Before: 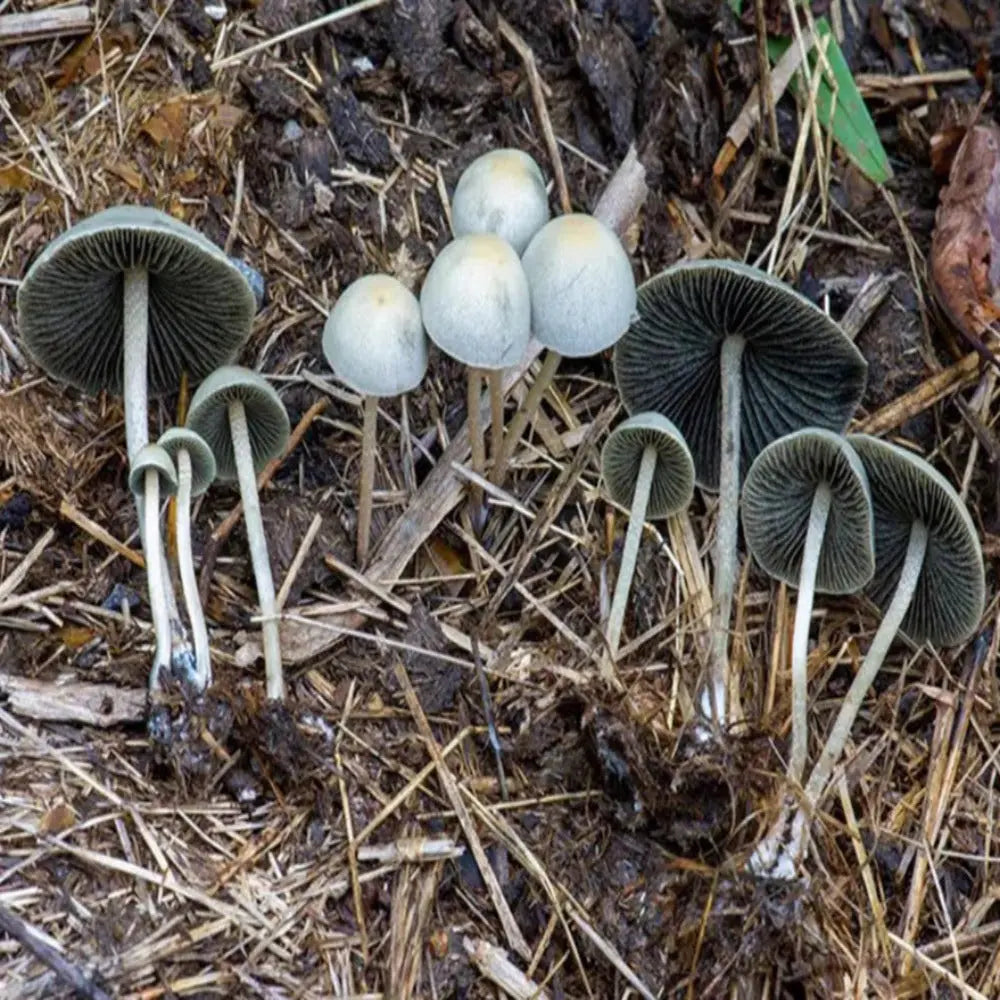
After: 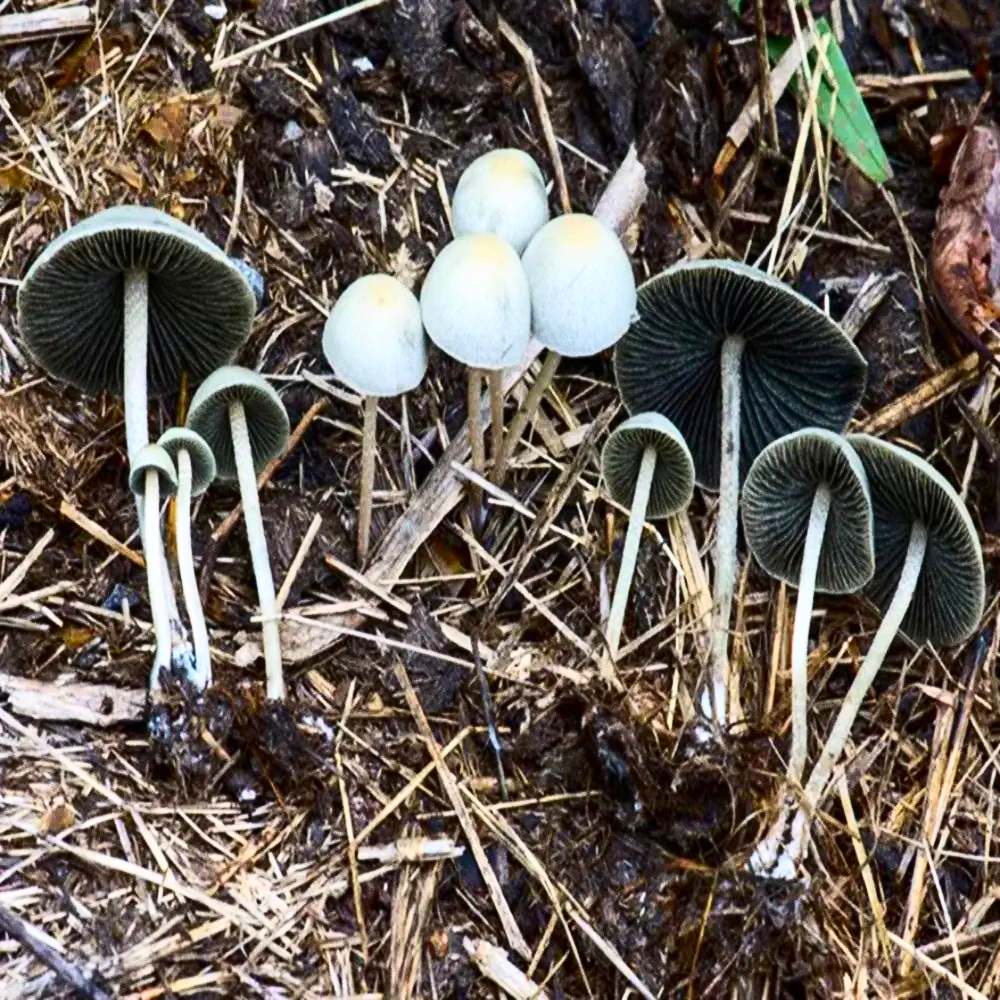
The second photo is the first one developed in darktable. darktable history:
contrast brightness saturation: contrast 0.399, brightness 0.113, saturation 0.214
